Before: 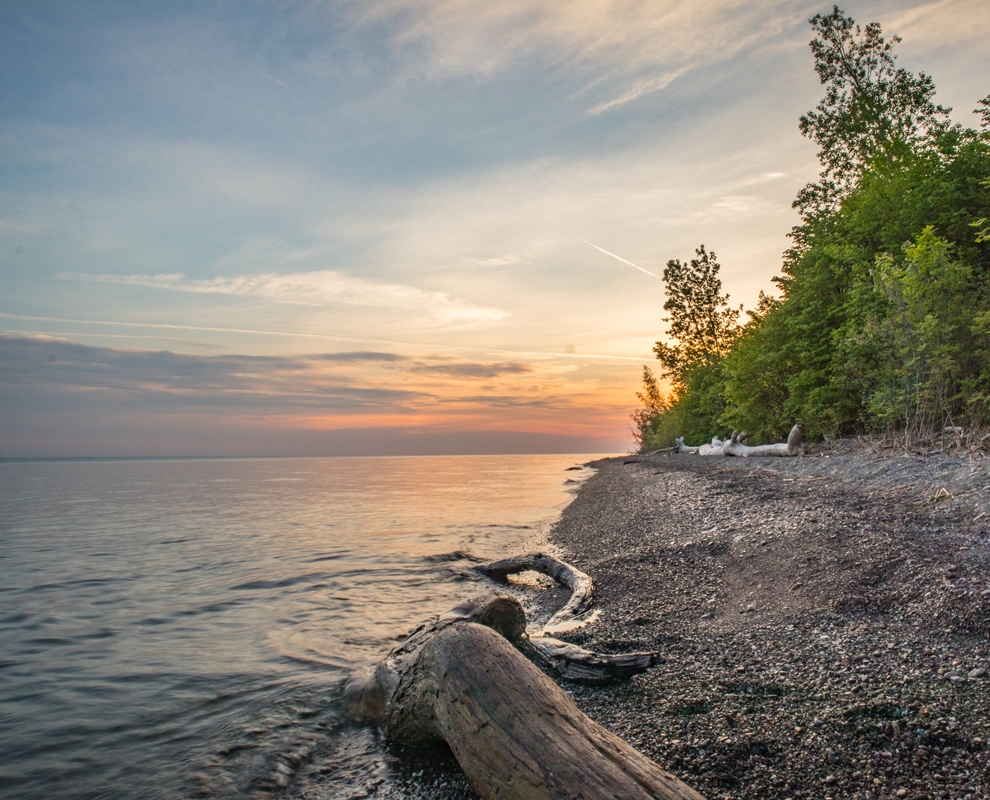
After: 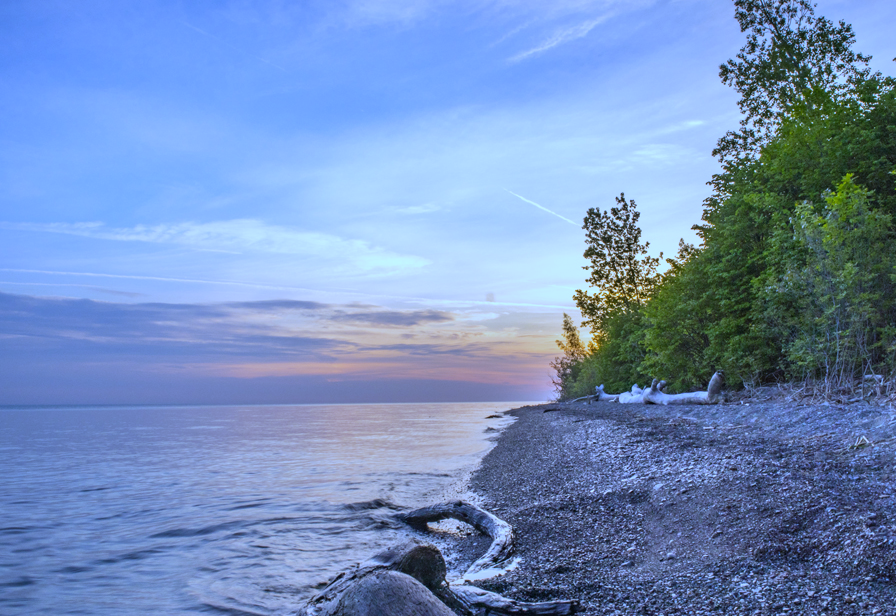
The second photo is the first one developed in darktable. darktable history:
crop: left 8.155%, top 6.611%, bottom 15.385%
white balance: red 0.766, blue 1.537
